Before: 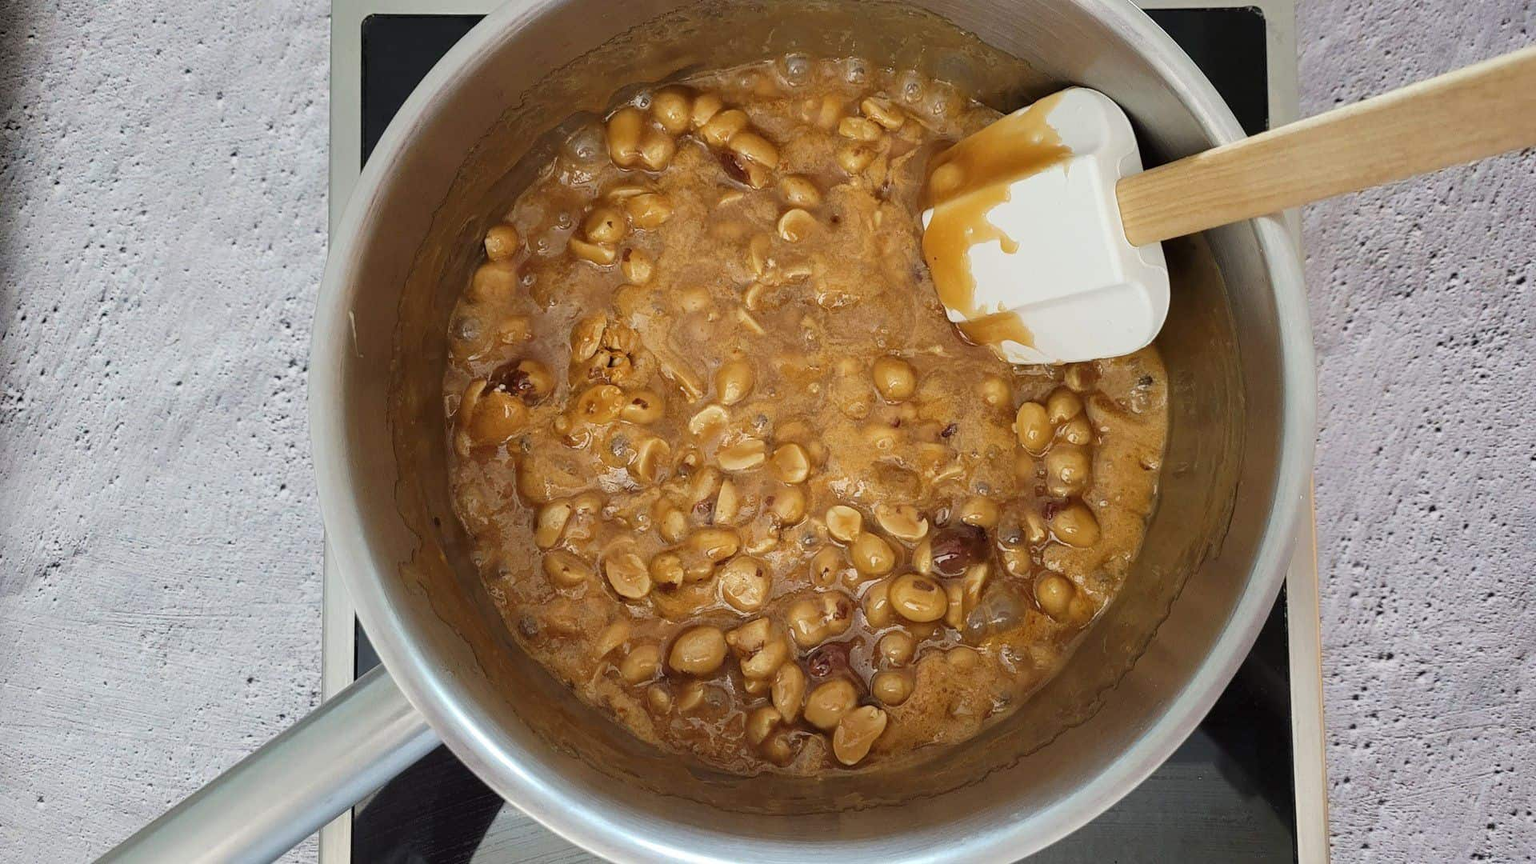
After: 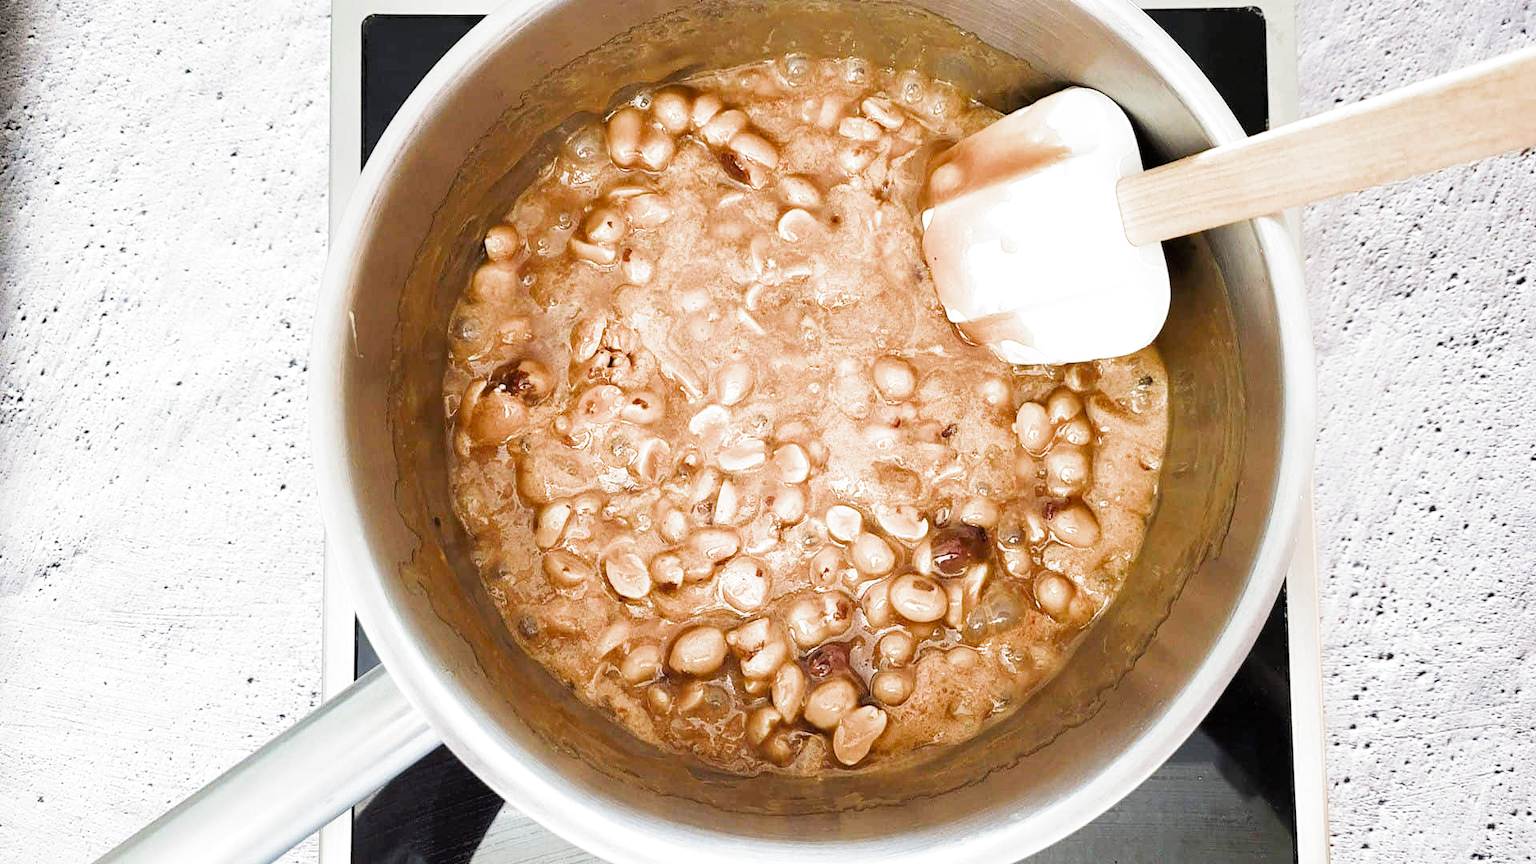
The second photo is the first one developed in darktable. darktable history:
filmic rgb: middle gray luminance 21.77%, black relative exposure -14.03 EV, white relative exposure 2.95 EV, target black luminance 0%, hardness 8.83, latitude 60.17%, contrast 1.21, highlights saturation mix 4.11%, shadows ↔ highlights balance 41.99%, color science v4 (2020), contrast in shadows soft, contrast in highlights soft
exposure: black level correction 0, exposure 1.2 EV, compensate exposure bias true, compensate highlight preservation false
